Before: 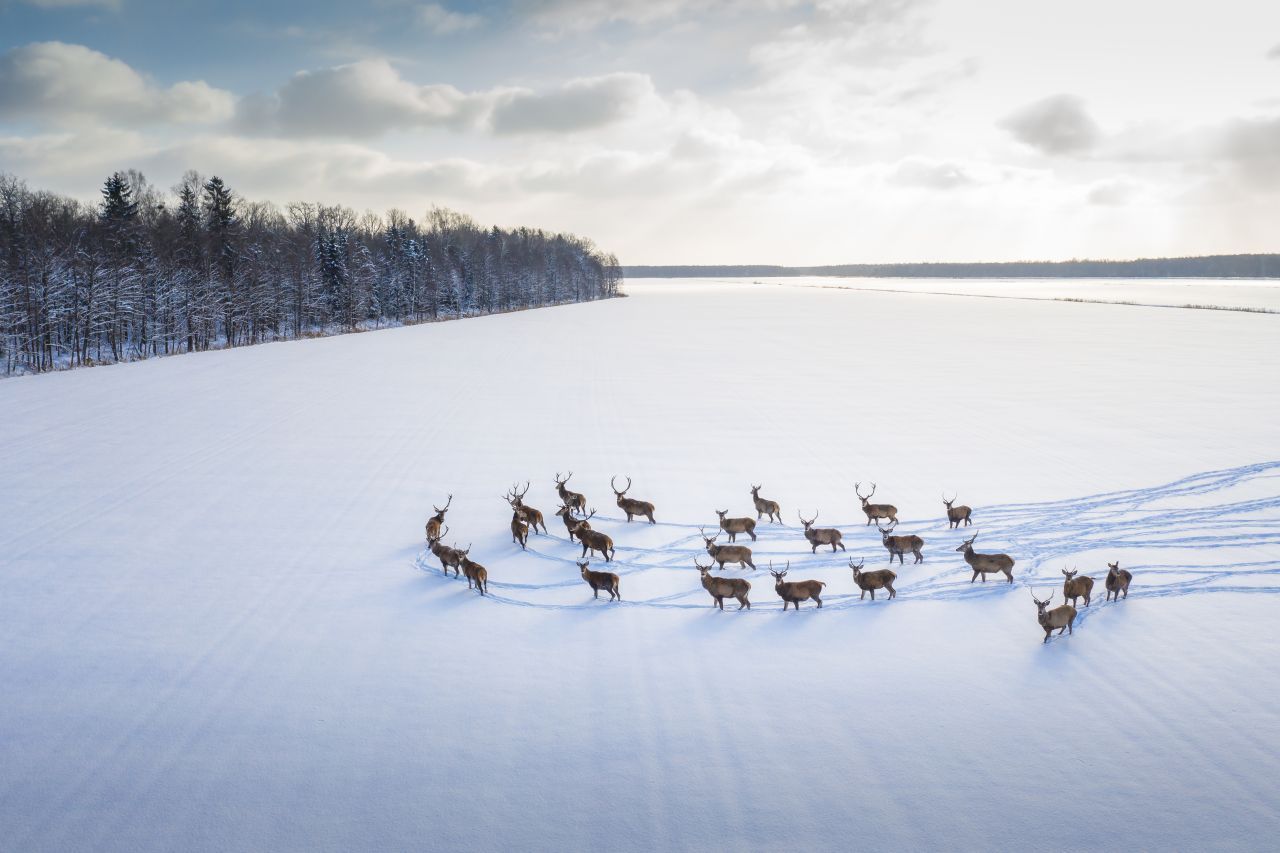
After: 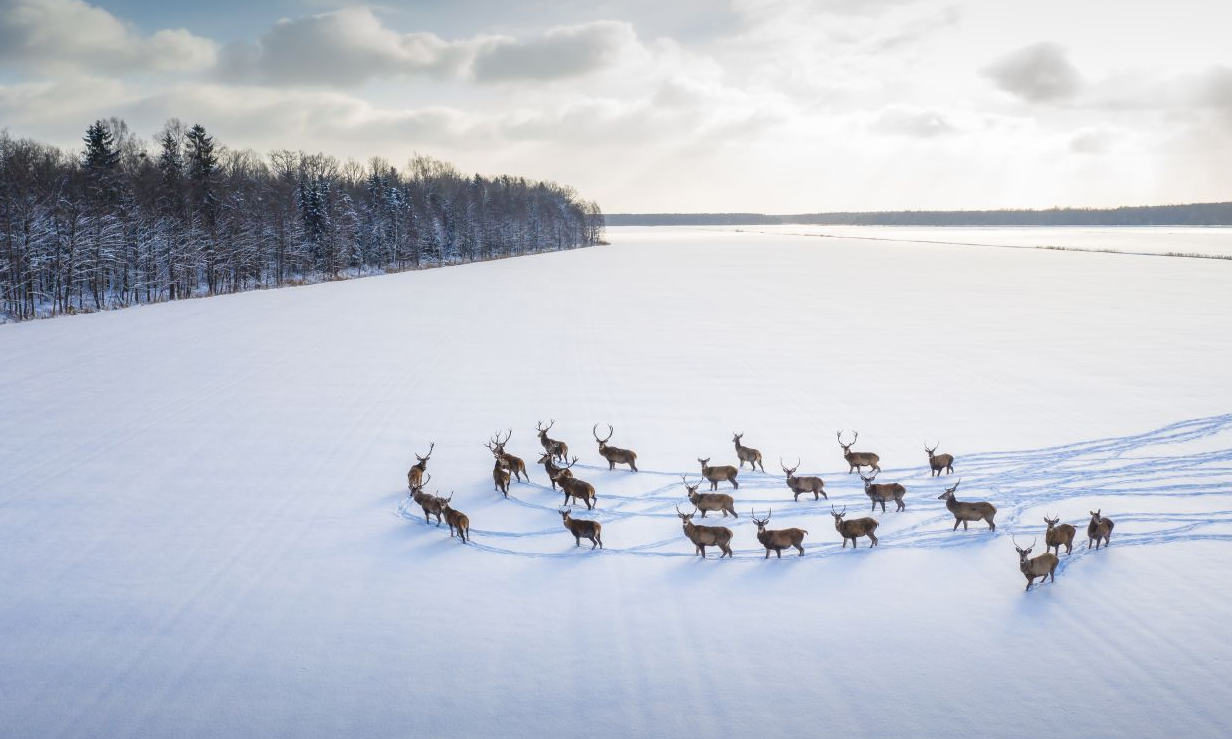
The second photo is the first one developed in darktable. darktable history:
crop: left 1.443%, top 6.102%, right 1.401%, bottom 7.196%
